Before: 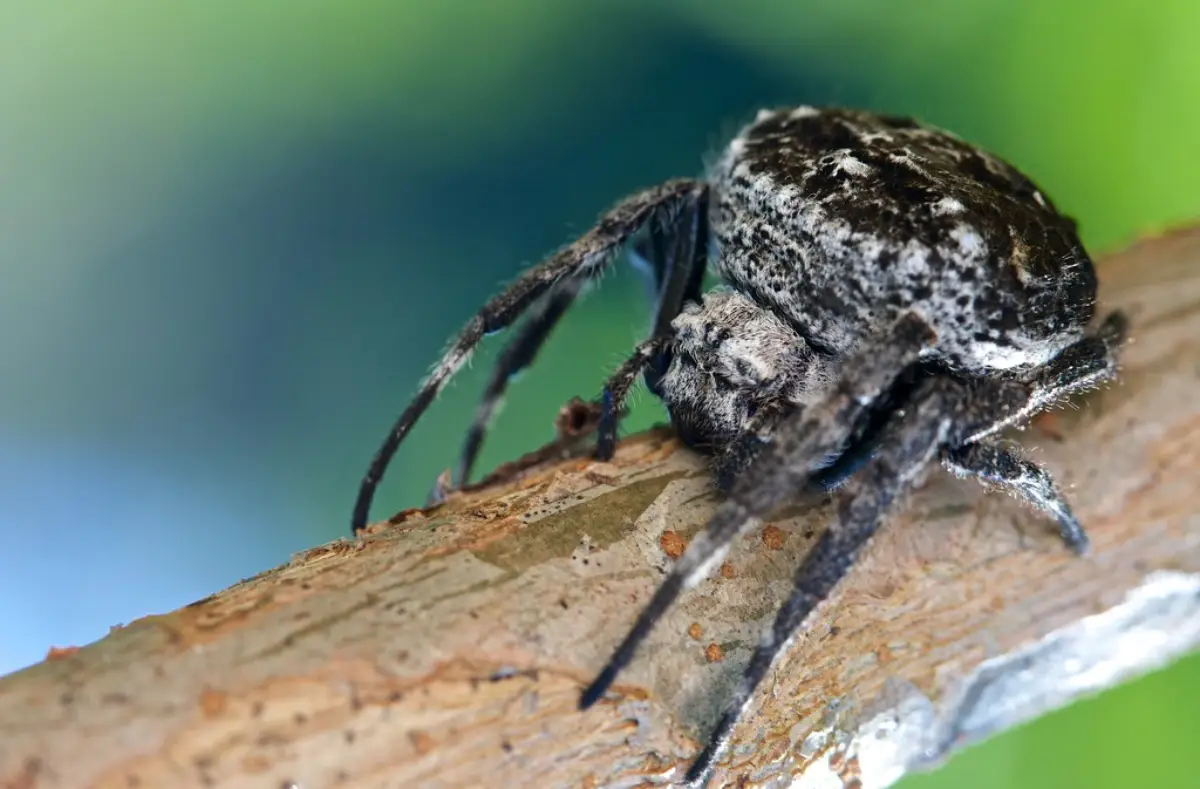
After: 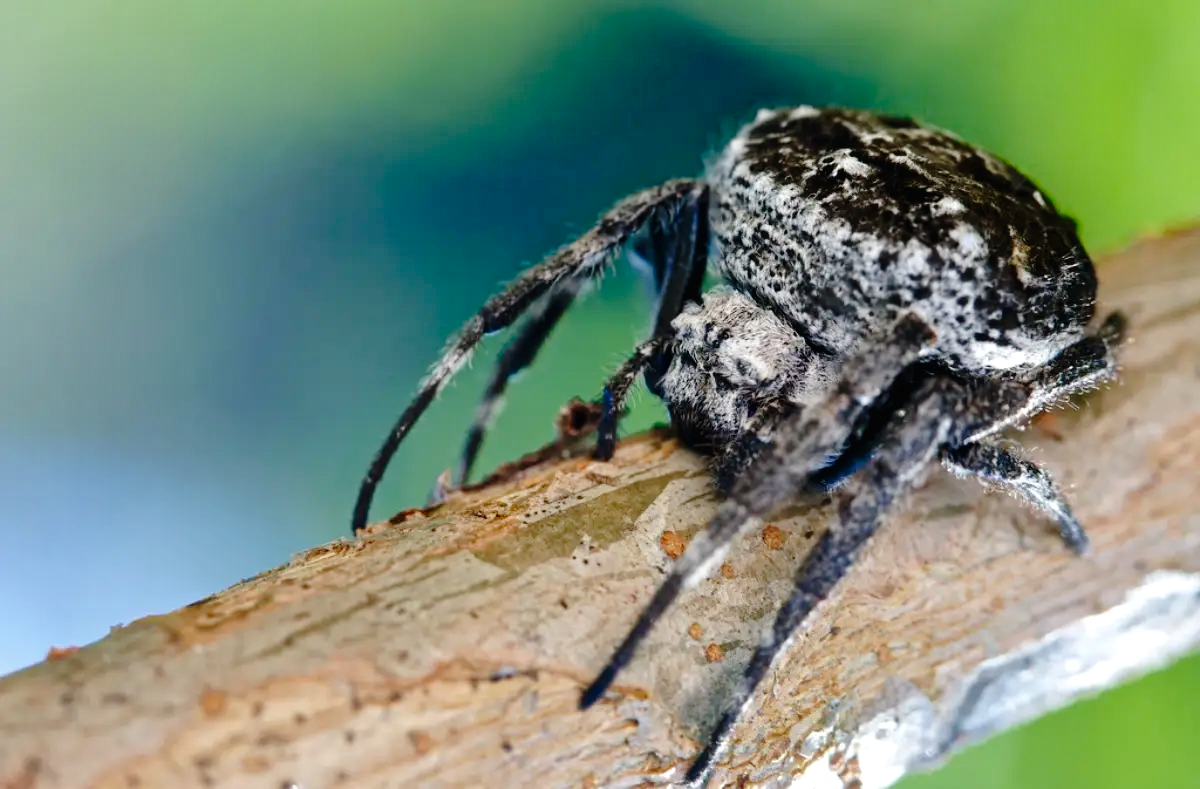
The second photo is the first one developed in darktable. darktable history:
shadows and highlights: shadows 12, white point adjustment 1.2, soften with gaussian
vibrance: vibrance 15%
tone curve: curves: ch0 [(0, 0) (0.003, 0.01) (0.011, 0.01) (0.025, 0.011) (0.044, 0.019) (0.069, 0.032) (0.1, 0.054) (0.136, 0.088) (0.177, 0.138) (0.224, 0.214) (0.277, 0.297) (0.335, 0.391) (0.399, 0.469) (0.468, 0.551) (0.543, 0.622) (0.623, 0.699) (0.709, 0.775) (0.801, 0.85) (0.898, 0.929) (1, 1)], preserve colors none
